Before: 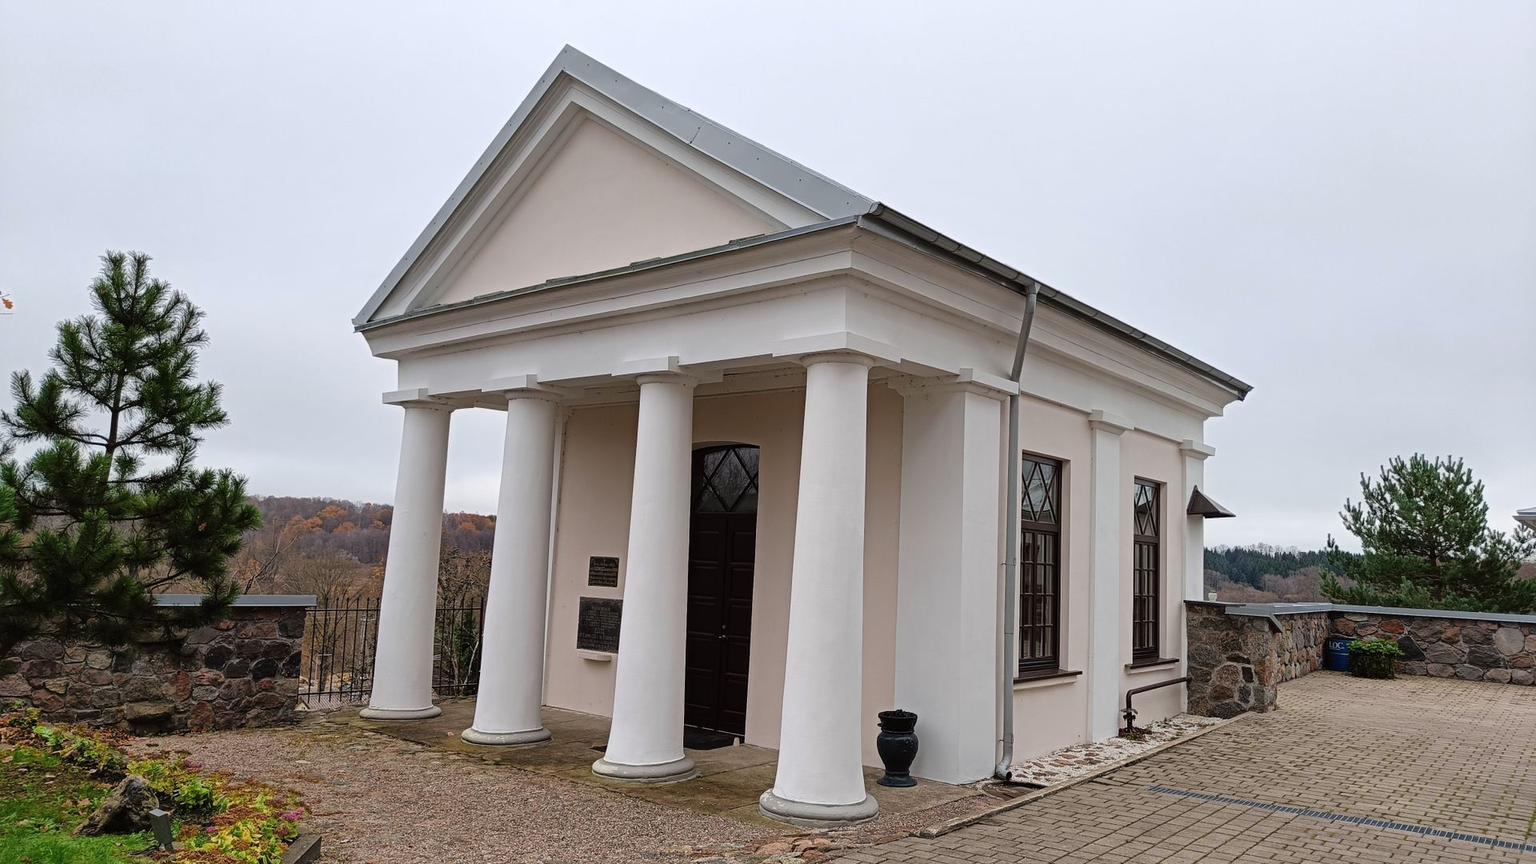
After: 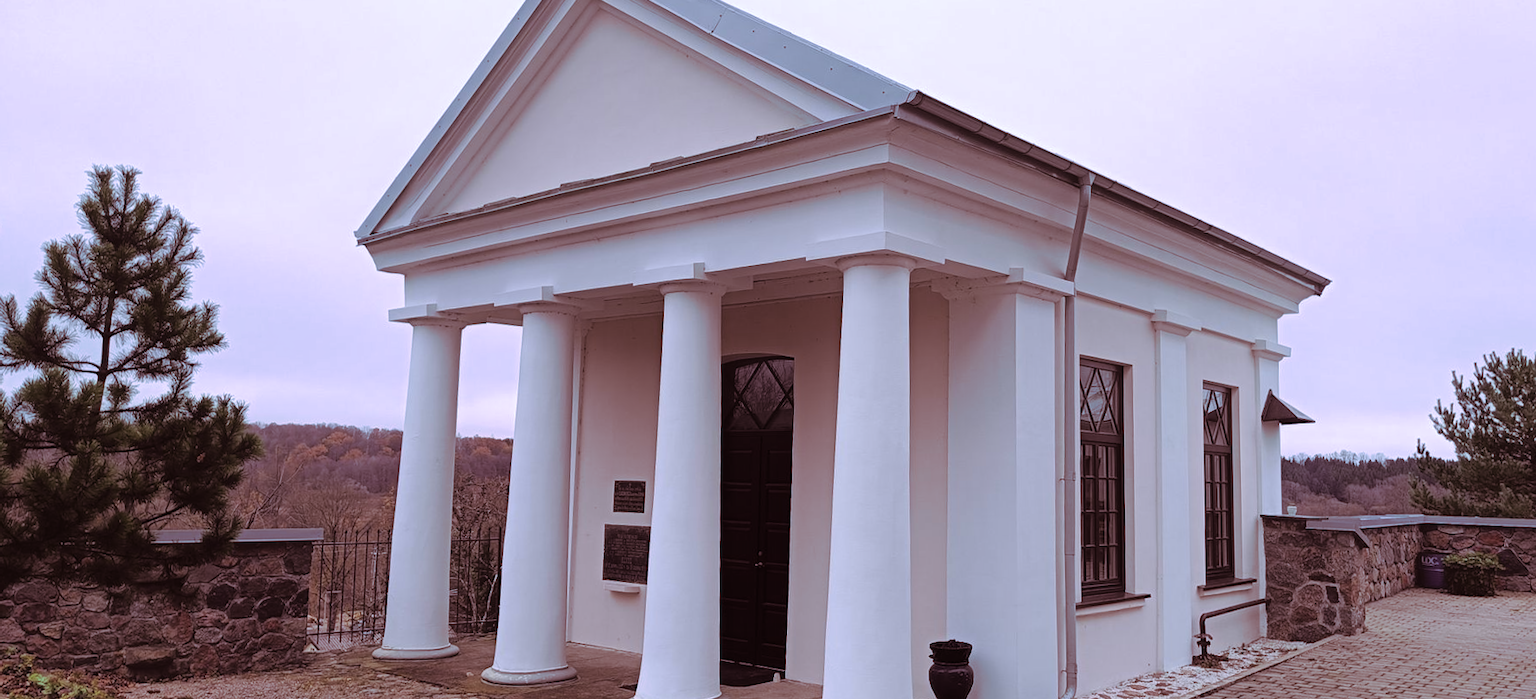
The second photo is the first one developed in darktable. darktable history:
rotate and perspective: rotation -1.32°, lens shift (horizontal) -0.031, crop left 0.015, crop right 0.985, crop top 0.047, crop bottom 0.982
crop and rotate: angle 0.03°, top 11.643%, right 5.651%, bottom 11.189%
contrast equalizer: octaves 7, y [[0.6 ×6], [0.55 ×6], [0 ×6], [0 ×6], [0 ×6]], mix -0.3
color calibration: illuminant custom, x 0.373, y 0.388, temperature 4269.97 K
split-toning: highlights › hue 298.8°, highlights › saturation 0.73, compress 41.76%
